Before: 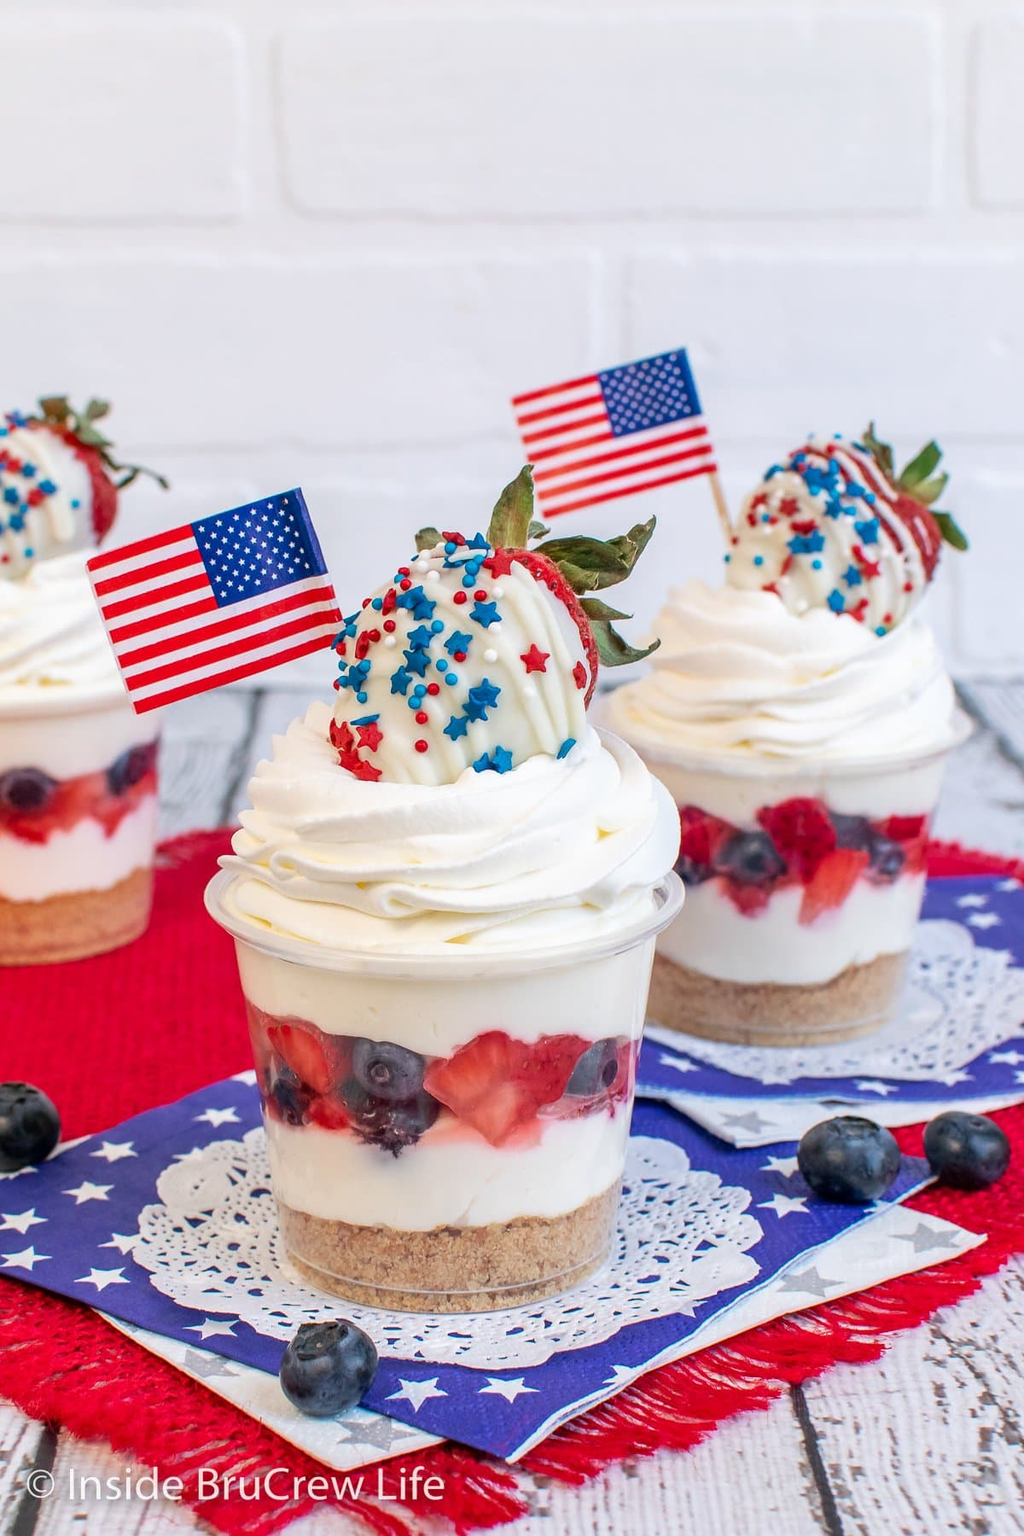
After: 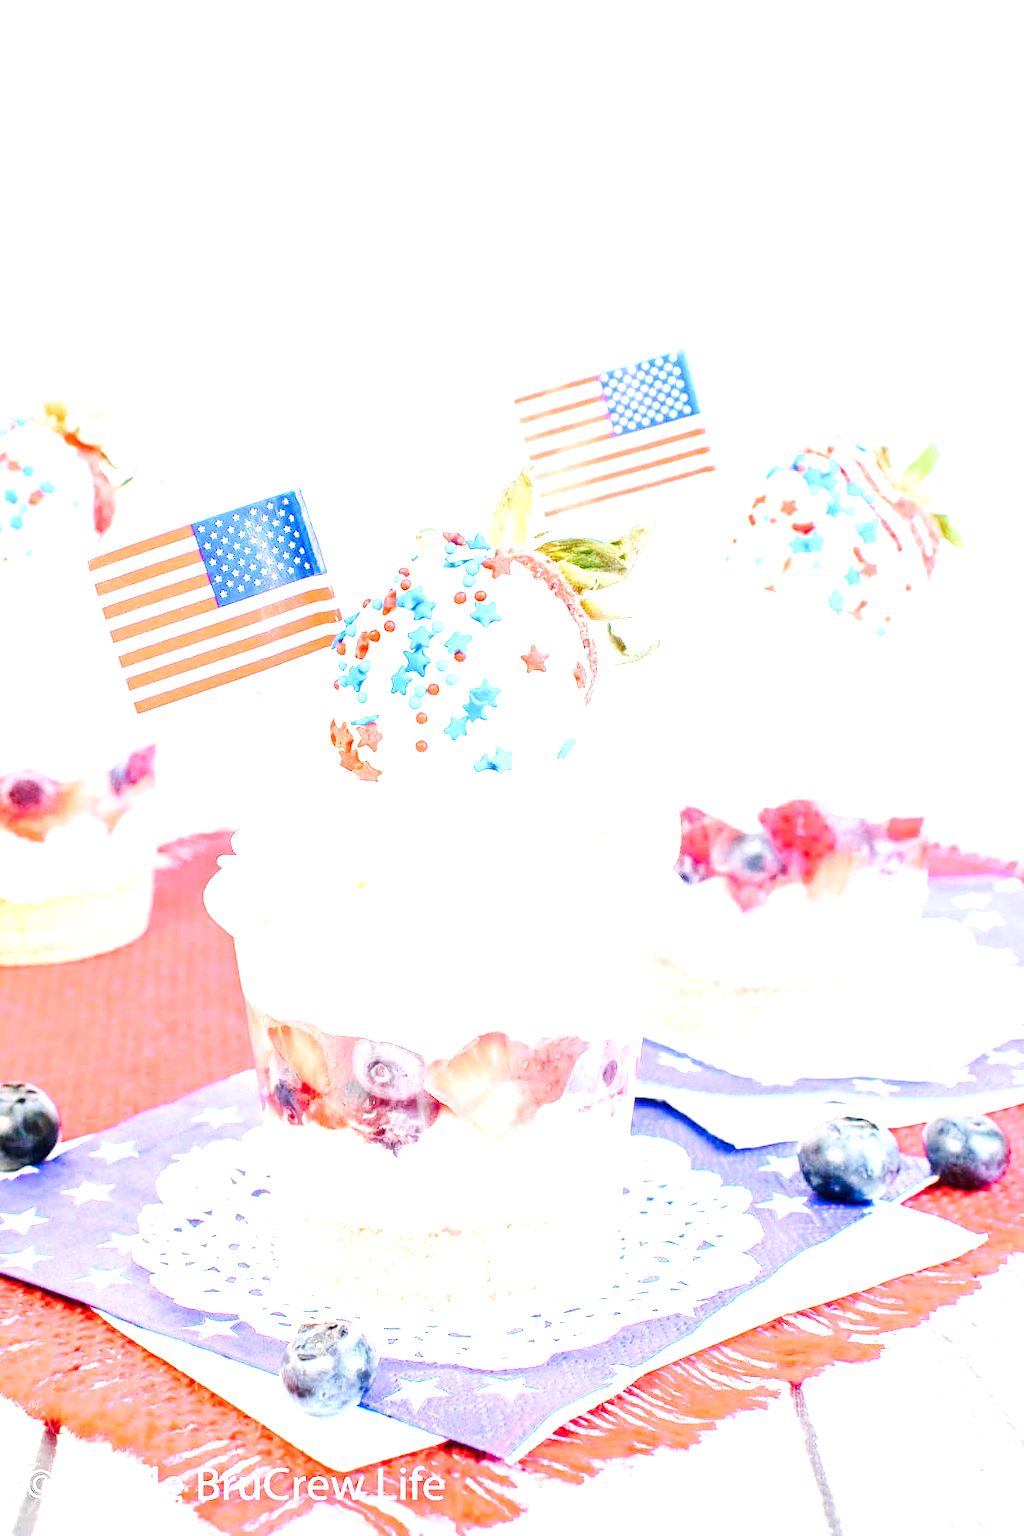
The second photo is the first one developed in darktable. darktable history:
exposure: exposure 3 EV, compensate highlight preservation false
base curve: curves: ch0 [(0, 0) (0.032, 0.025) (0.121, 0.166) (0.206, 0.329) (0.605, 0.79) (1, 1)], preserve colors none
white balance: red 1, blue 1
